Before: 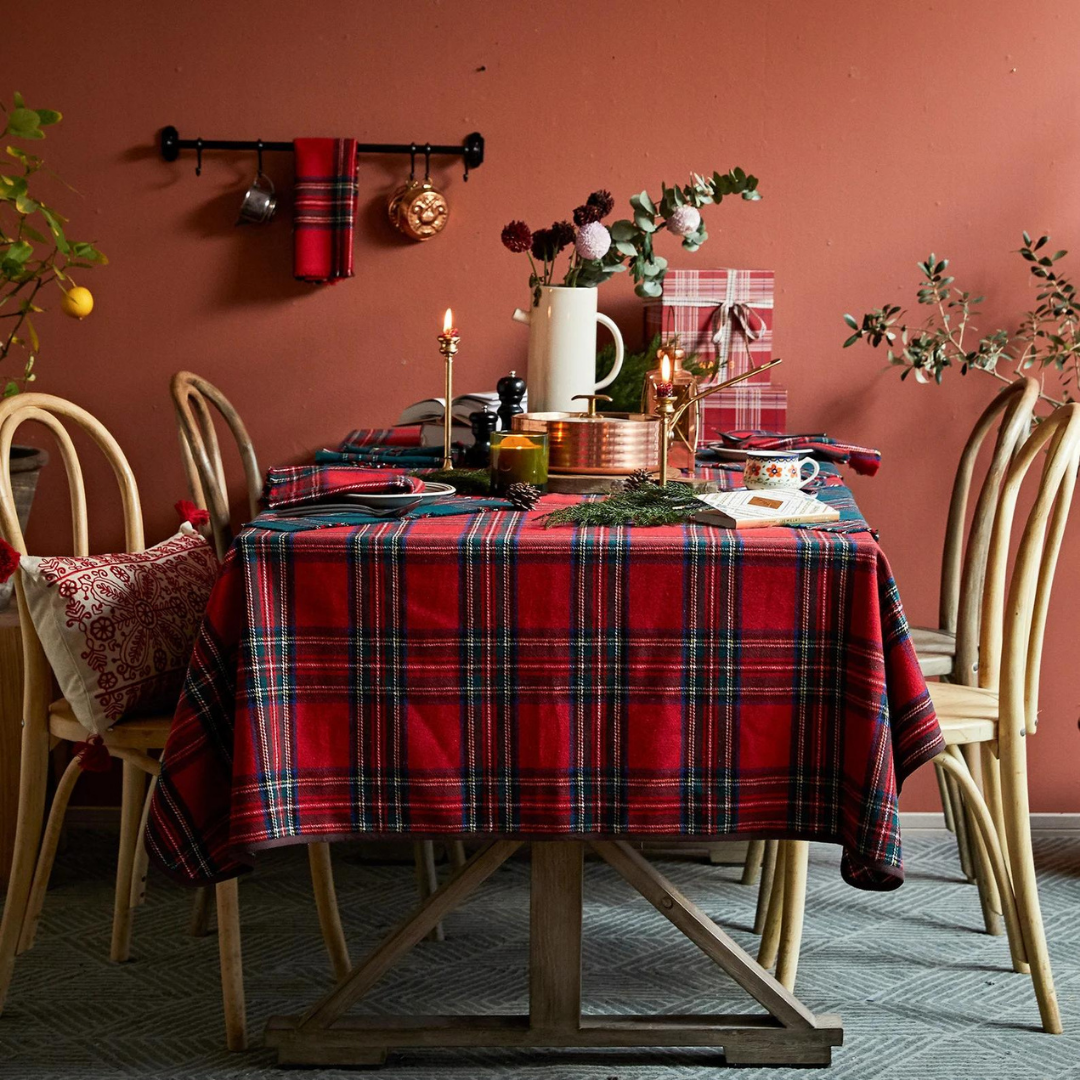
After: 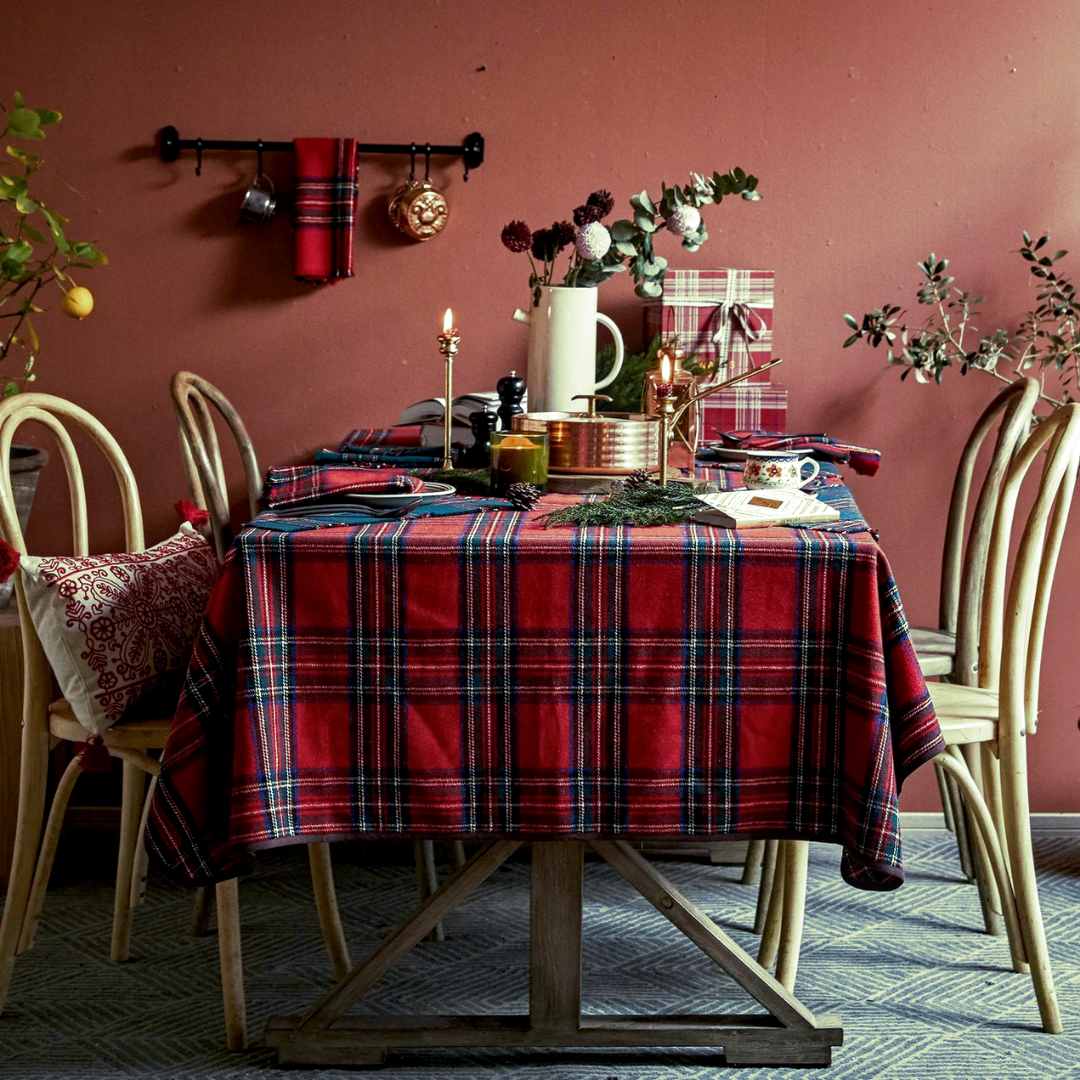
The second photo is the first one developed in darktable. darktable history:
local contrast: detail 130%
split-toning: shadows › hue 290.82°, shadows › saturation 0.34, highlights › saturation 0.38, balance 0, compress 50%
white balance: red 0.926, green 1.003, blue 1.133
